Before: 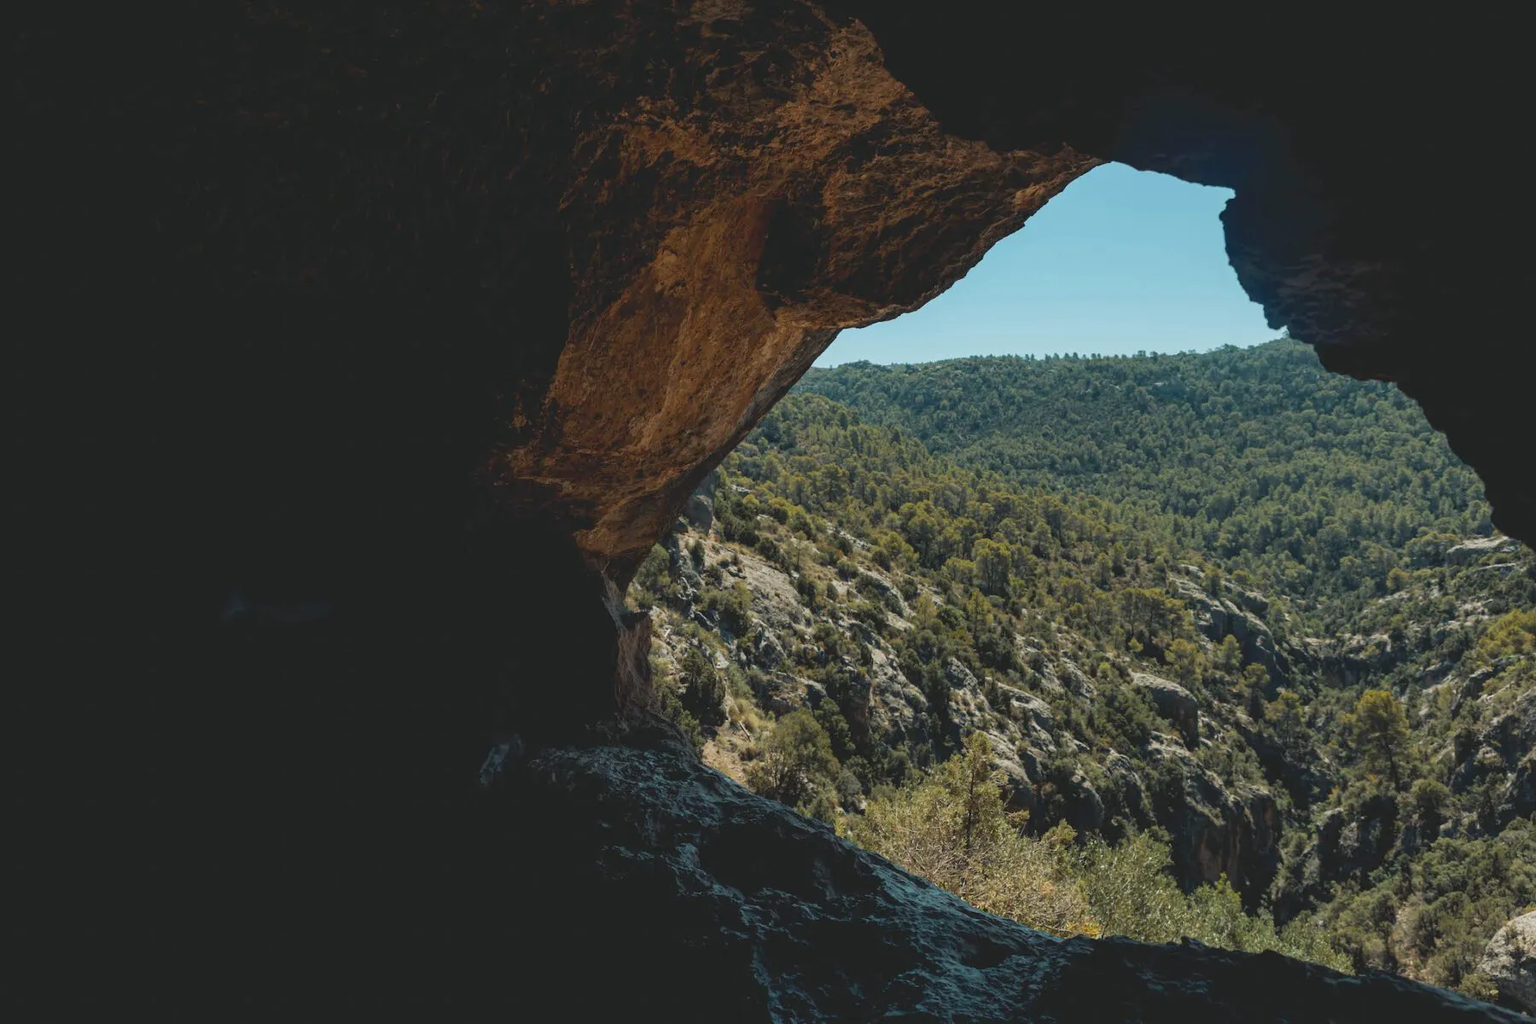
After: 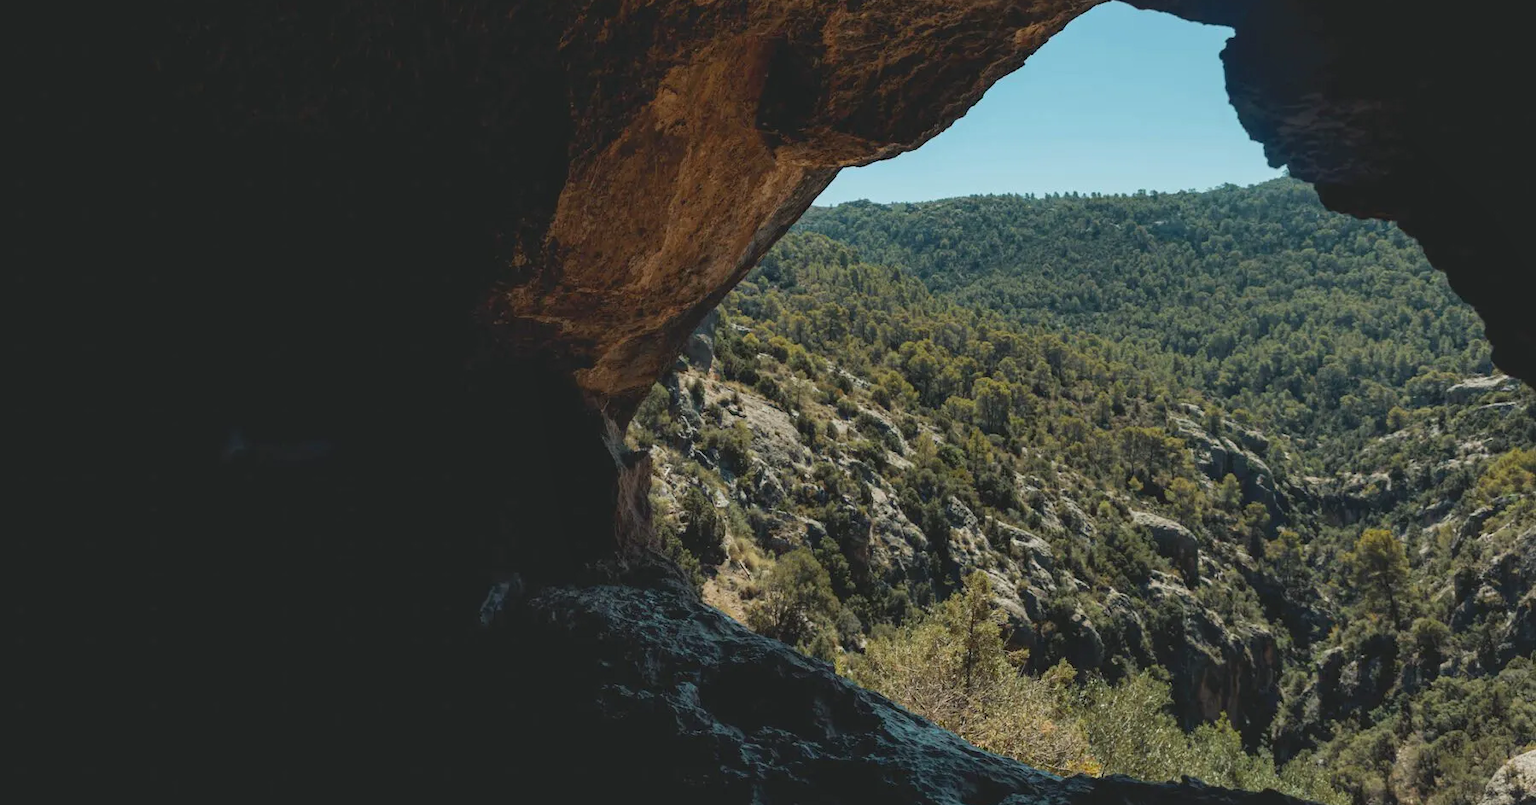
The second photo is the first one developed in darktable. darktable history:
local contrast: mode bilateral grid, contrast 100, coarseness 100, detail 108%, midtone range 0.2
crop and rotate: top 15.774%, bottom 5.506%
vignetting: fall-off start 116.67%, fall-off radius 59.26%, brightness -0.31, saturation -0.056
